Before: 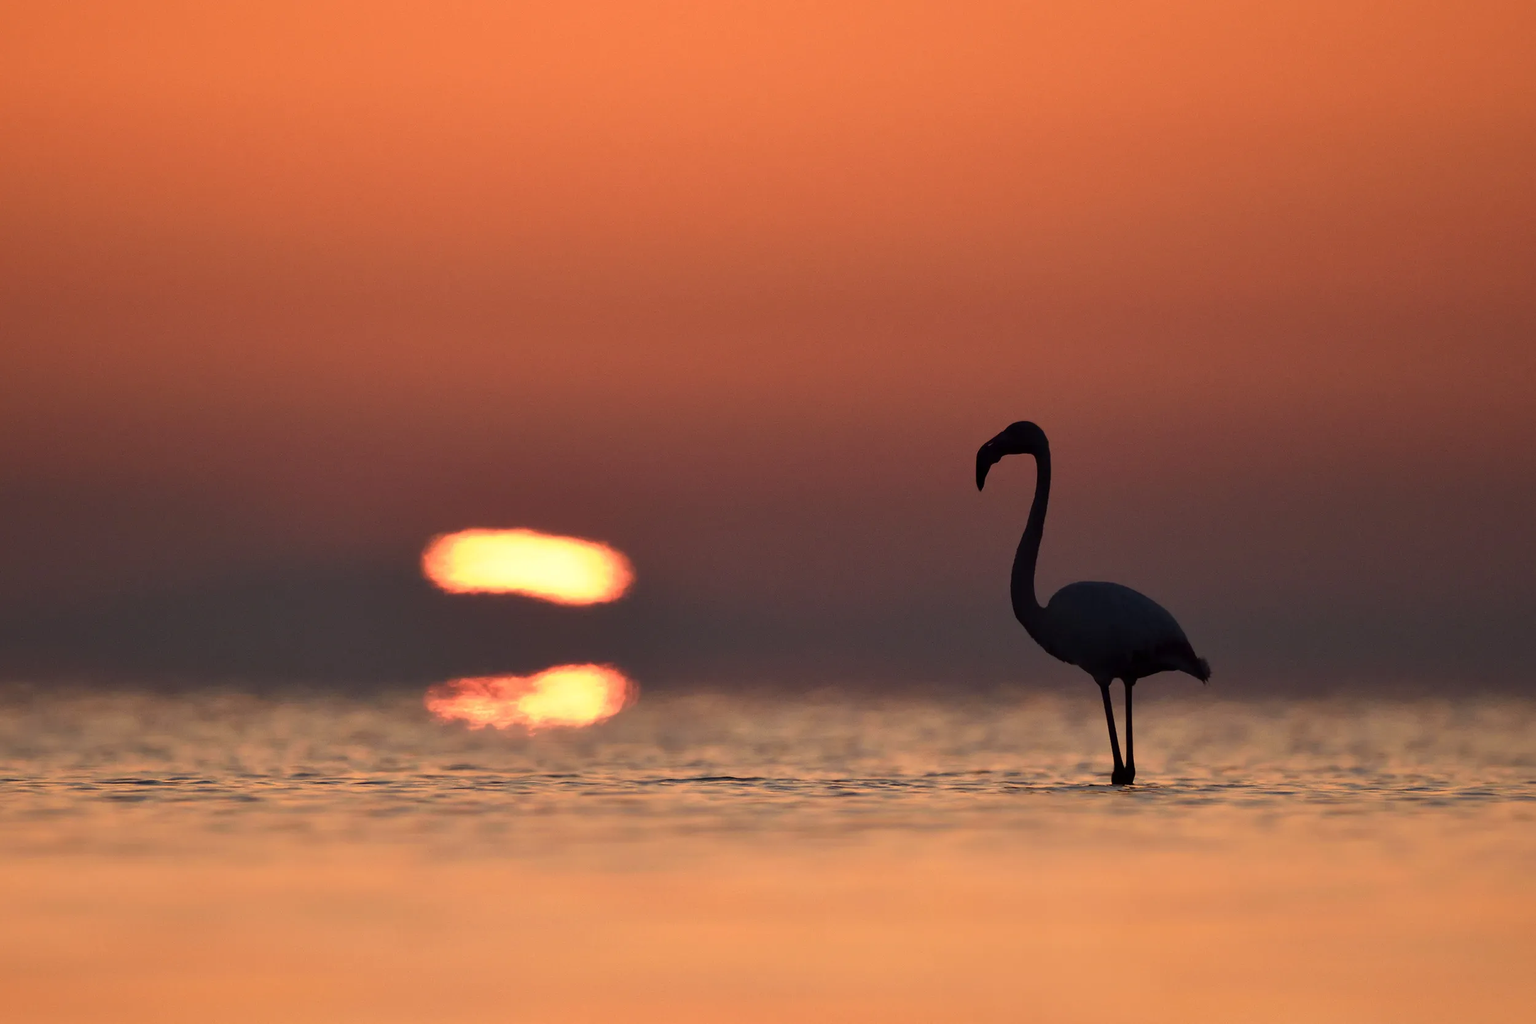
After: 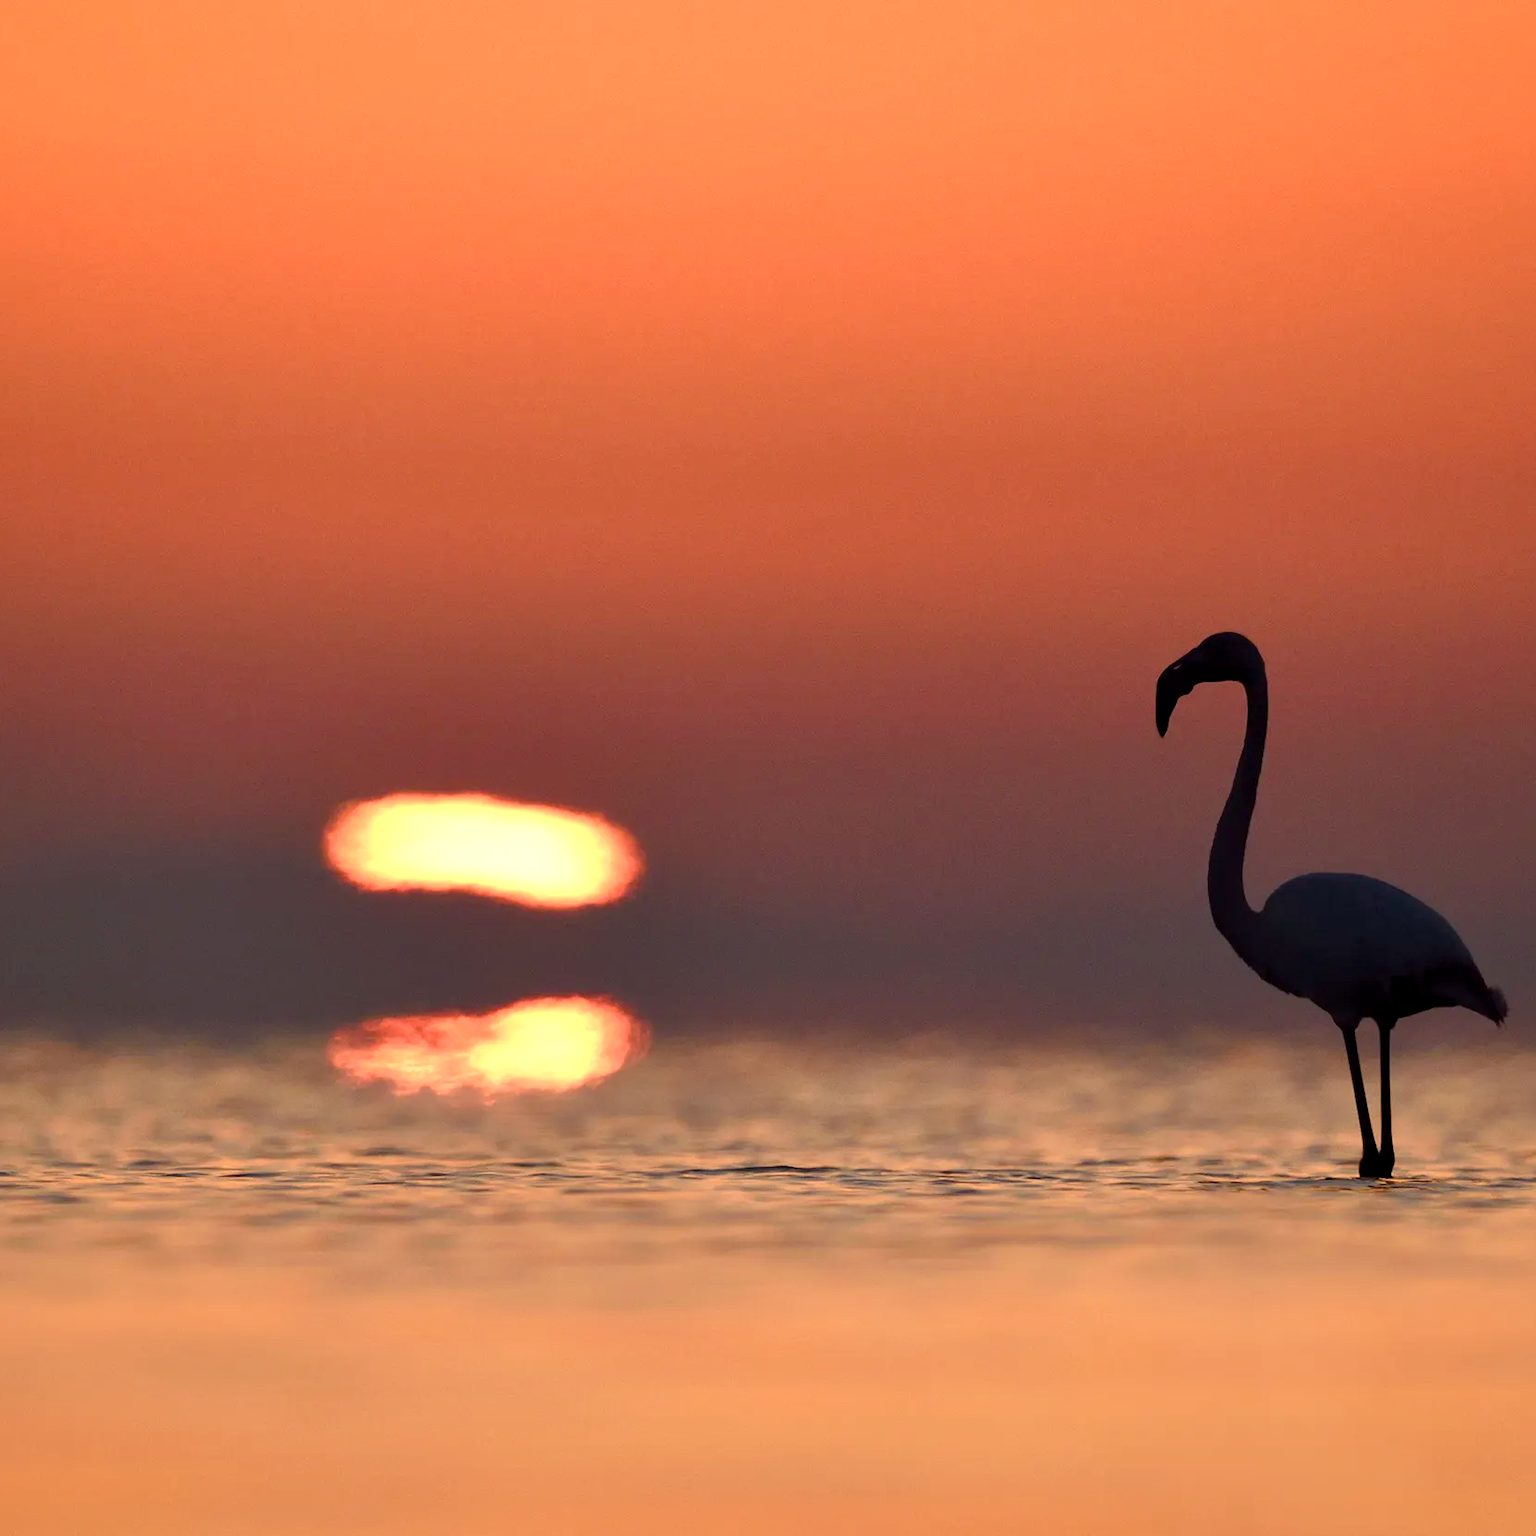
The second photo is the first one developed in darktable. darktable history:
crop and rotate: left 13.409%, right 19.924%
exposure: black level correction 0.001, exposure 0.5 EV, compensate exposure bias true, compensate highlight preservation false
graduated density: rotation -180°, offset 24.95
color balance rgb: perceptual saturation grading › global saturation 20%, perceptual saturation grading › highlights -25%, perceptual saturation grading › shadows 25%
